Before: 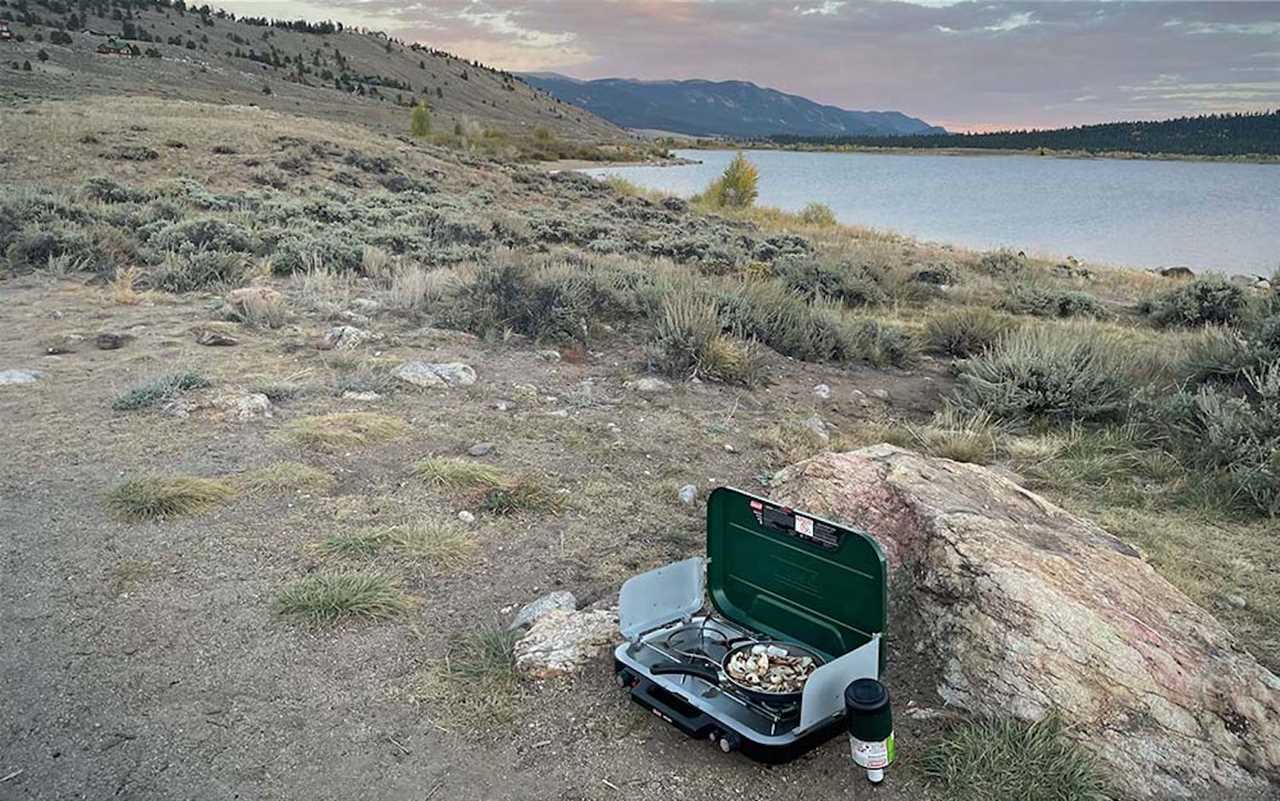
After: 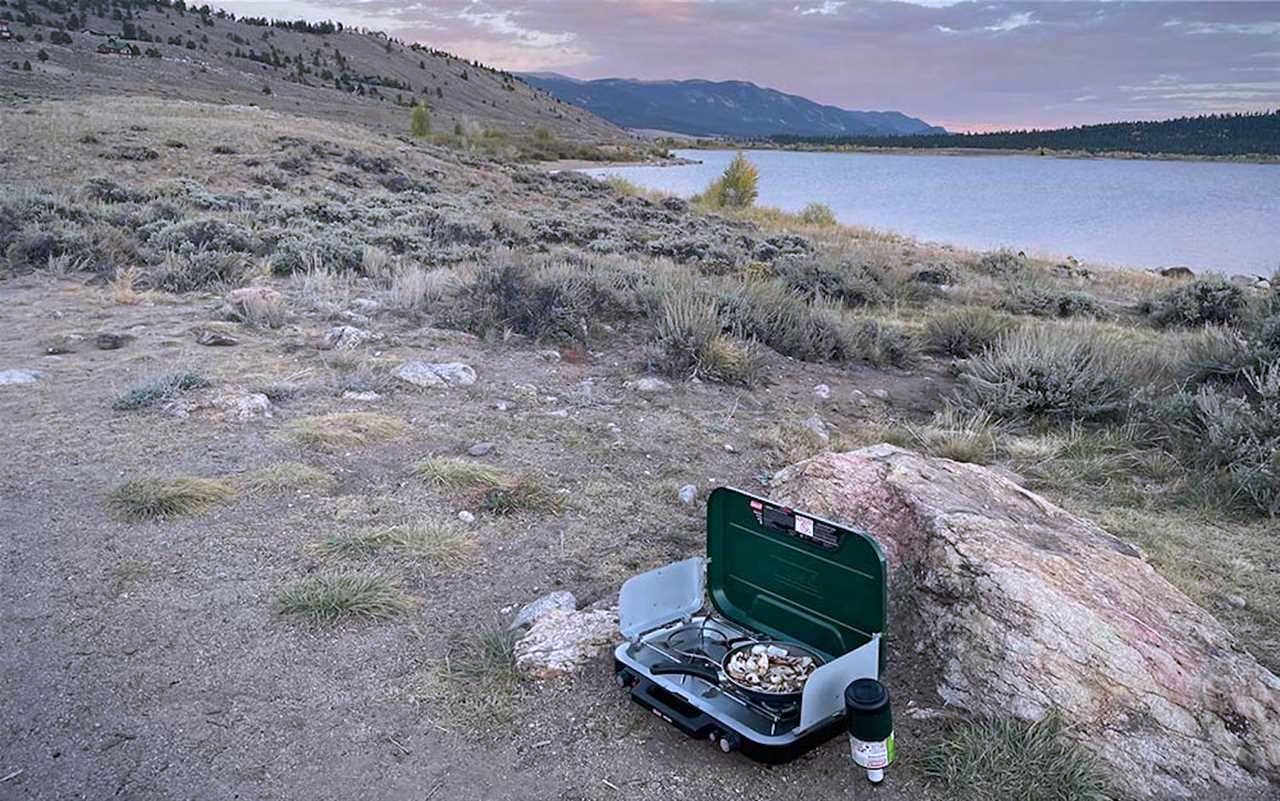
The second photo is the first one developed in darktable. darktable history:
color calibration: illuminant custom, x 0.363, y 0.385, temperature 4528.03 K
exposure: exposure -0.021 EV, compensate highlight preservation false
tone equalizer: on, module defaults
